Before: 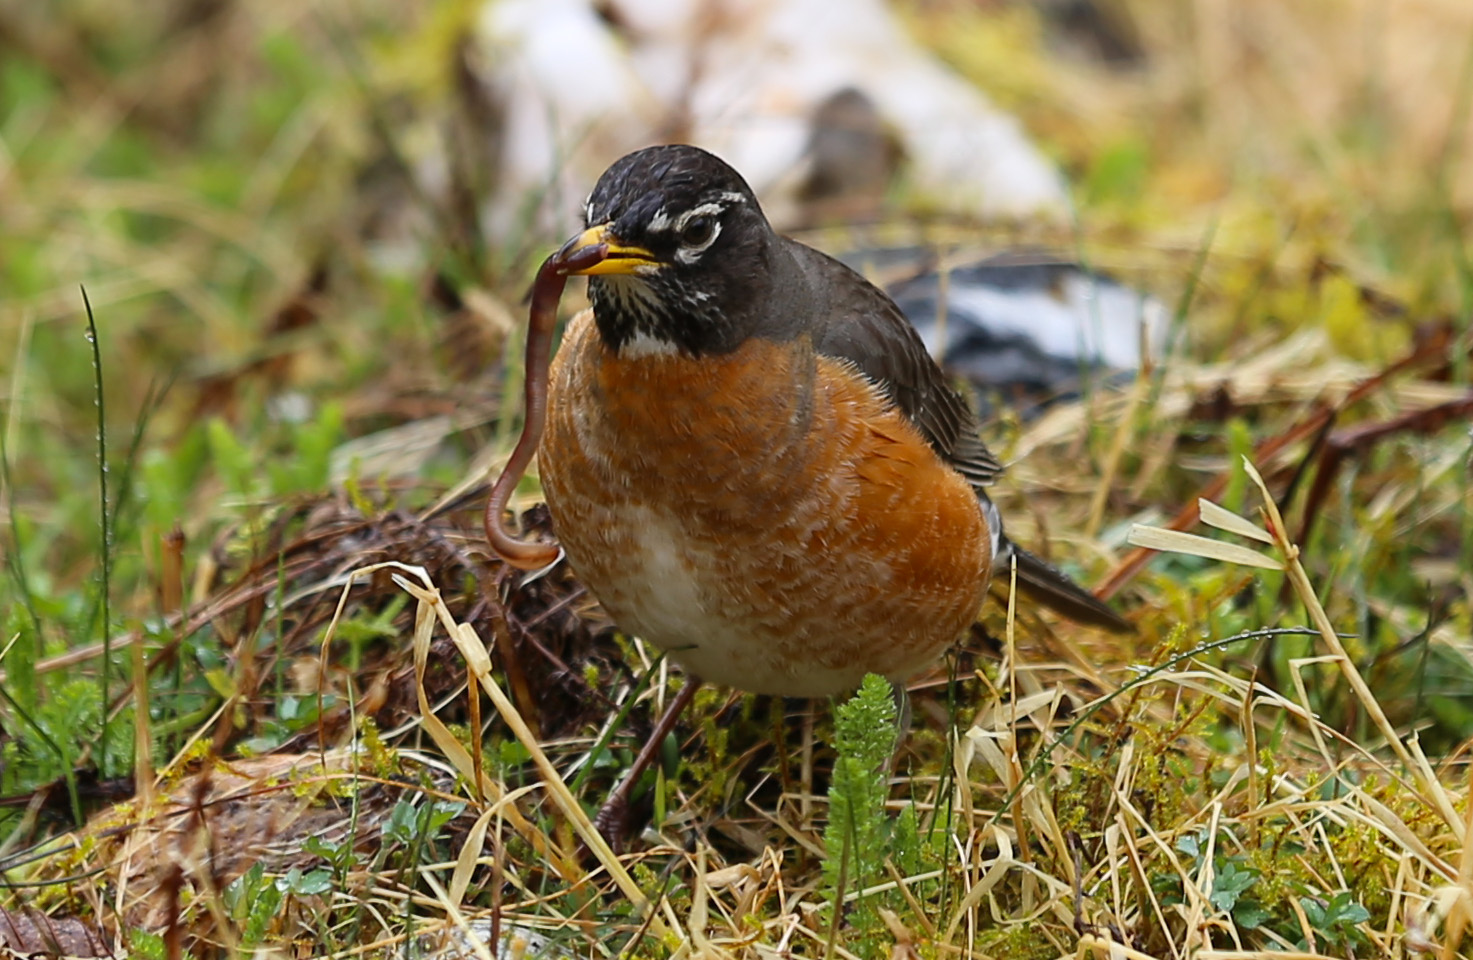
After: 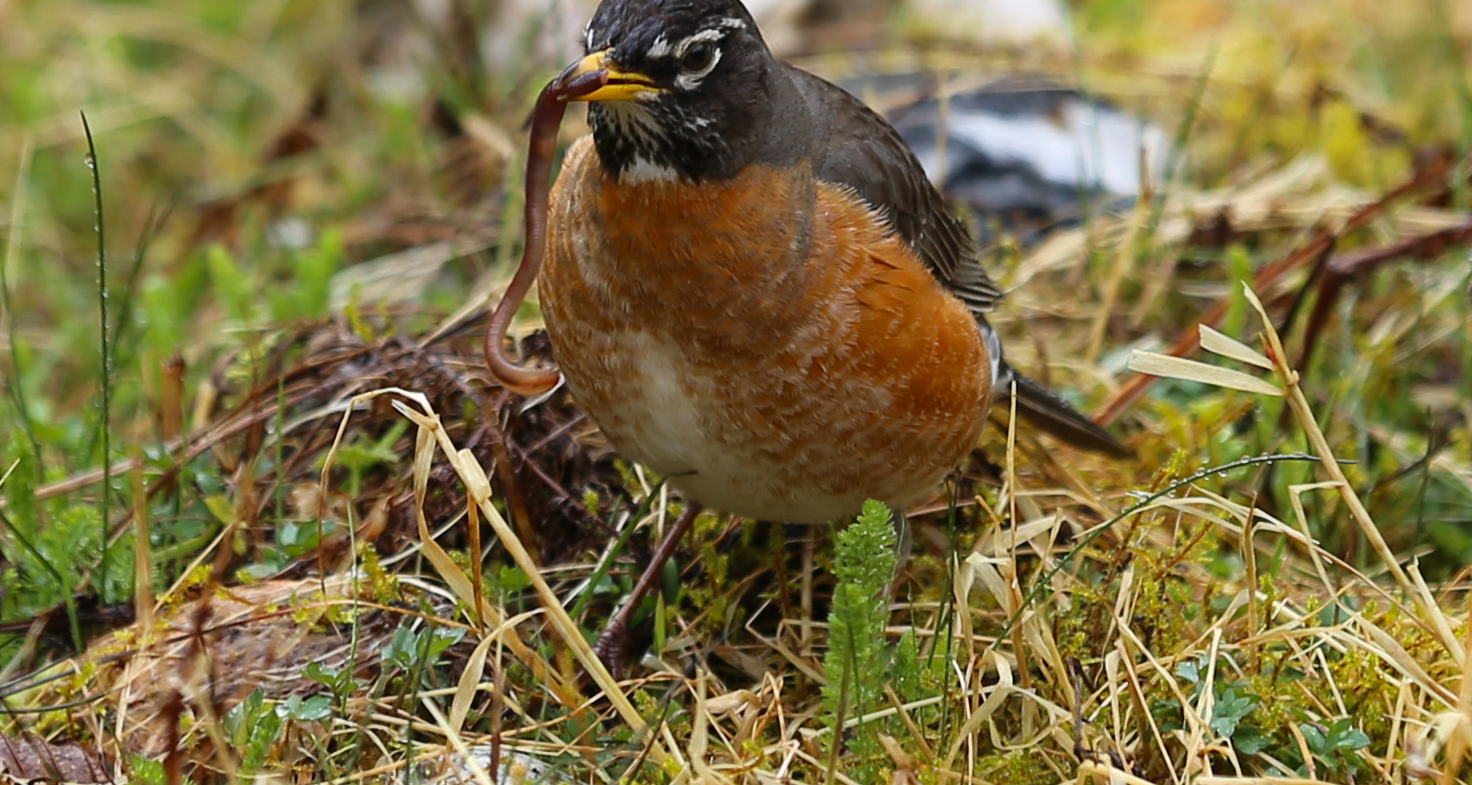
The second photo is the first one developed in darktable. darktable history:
tone equalizer: smoothing 1
crop and rotate: top 18.229%
